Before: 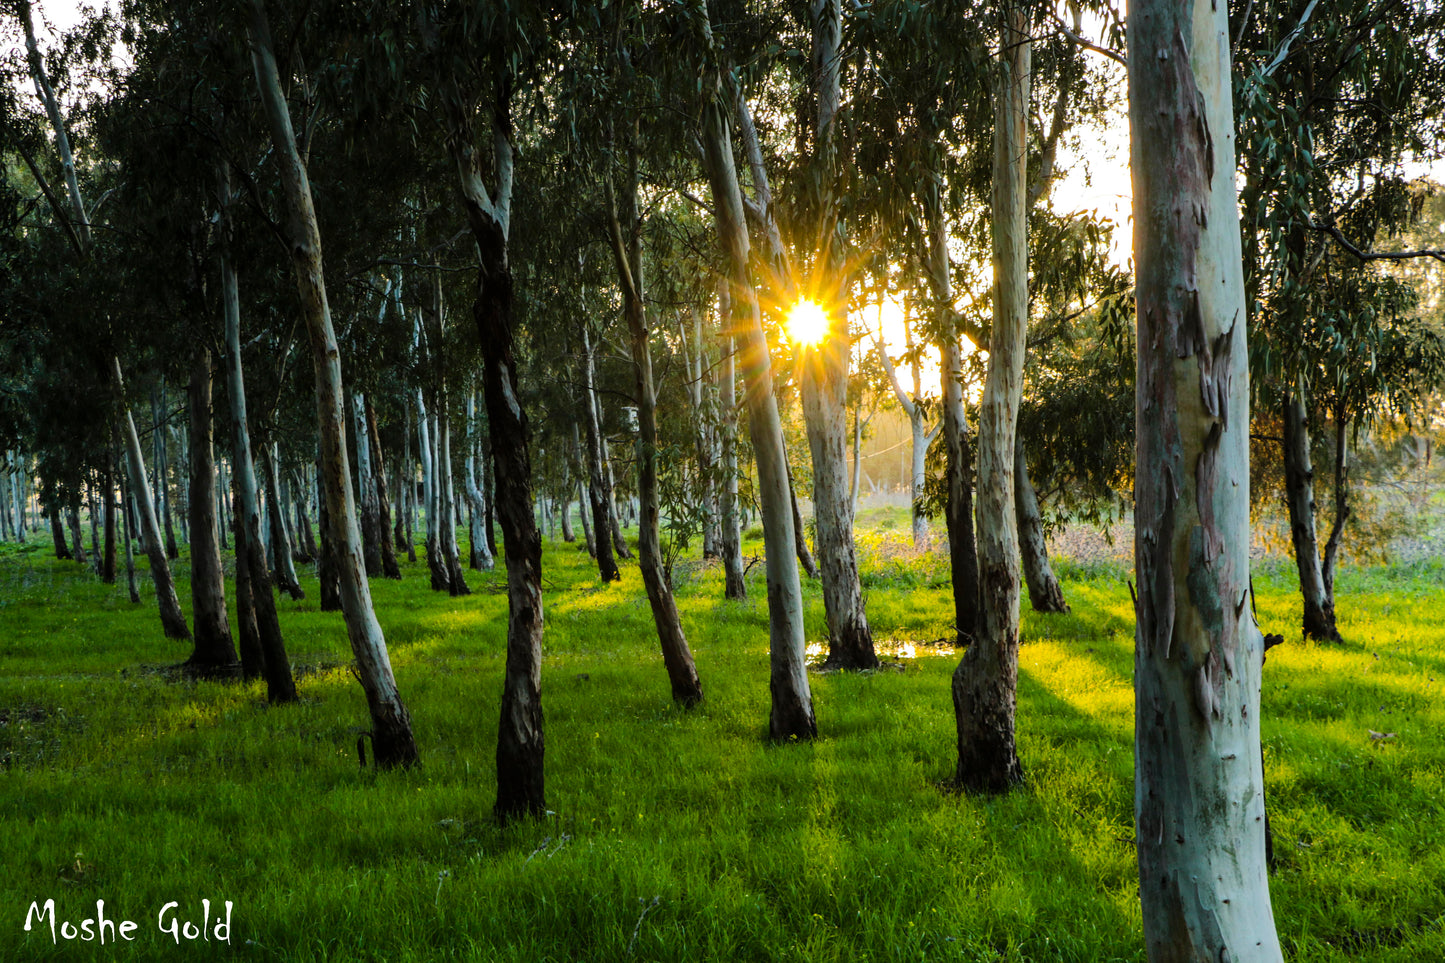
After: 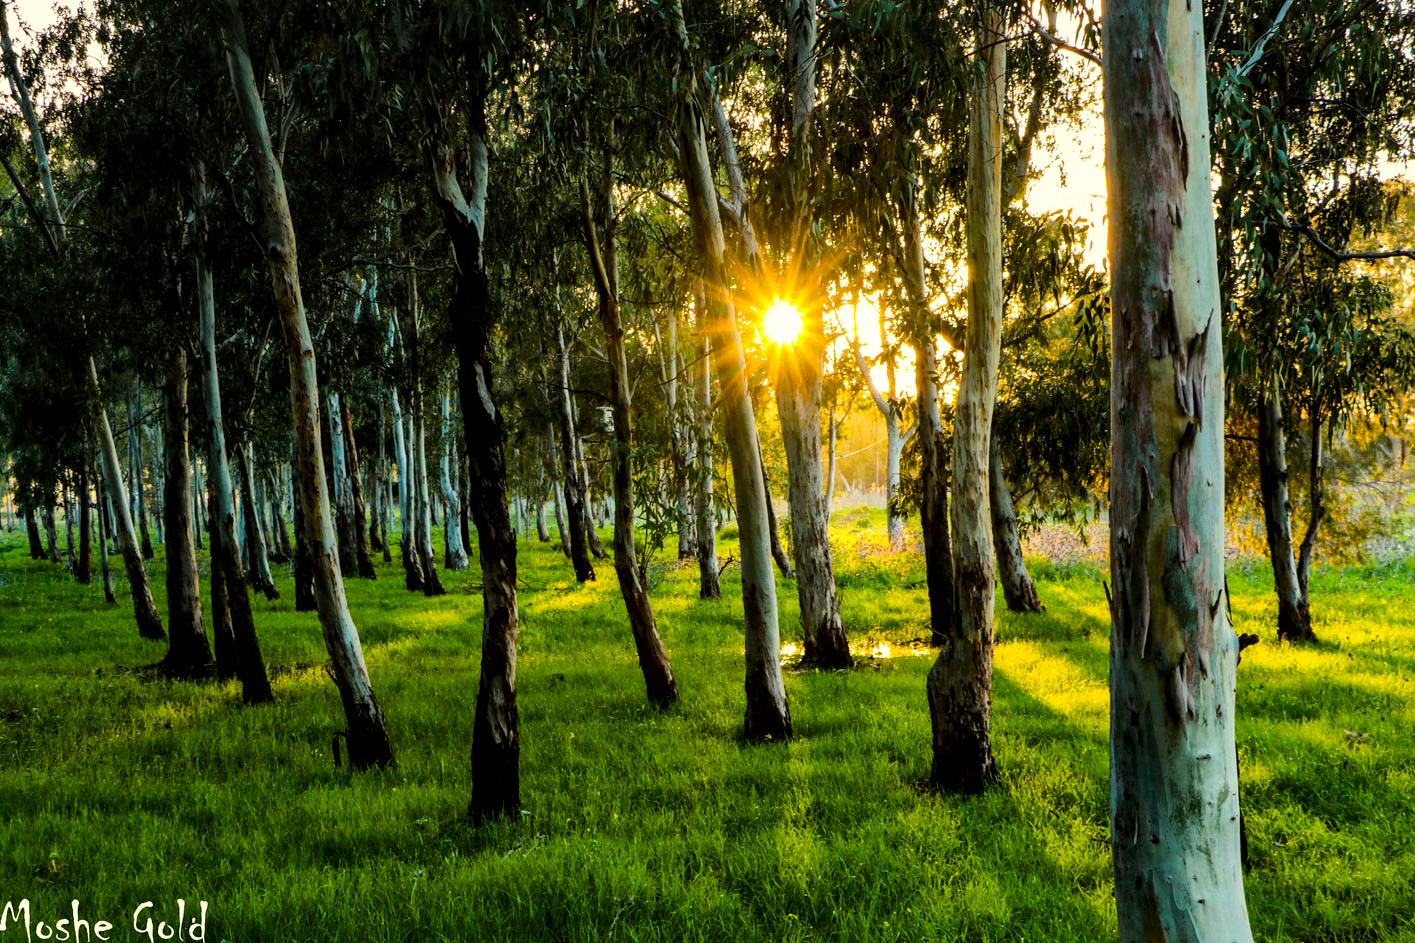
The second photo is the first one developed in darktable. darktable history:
white balance: red 1.045, blue 0.932
crop: left 1.743%, right 0.268%, bottom 2.011%
color balance rgb: linear chroma grading › global chroma 13.3%, global vibrance 41.49%
local contrast: mode bilateral grid, contrast 20, coarseness 50, detail 171%, midtone range 0.2
tone equalizer: on, module defaults
exposure: compensate highlight preservation false
